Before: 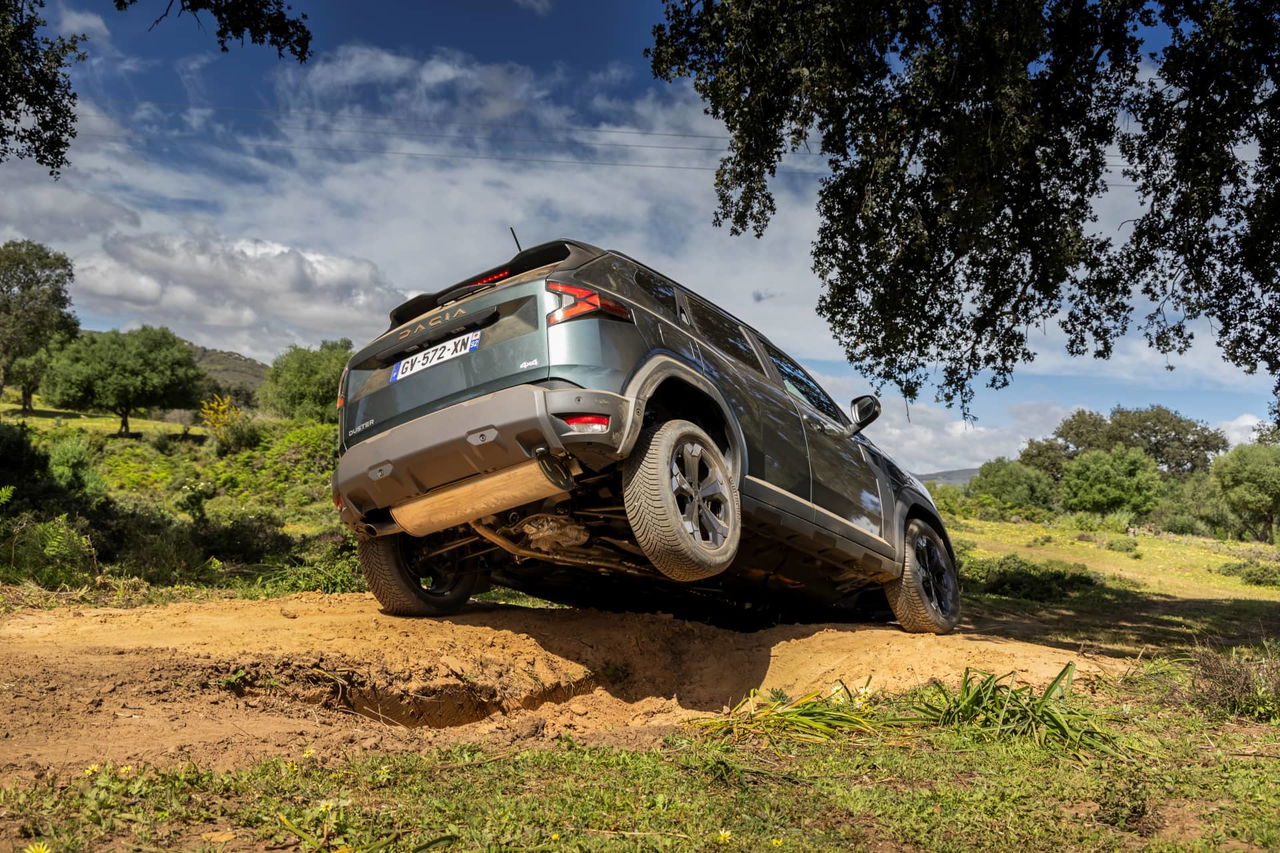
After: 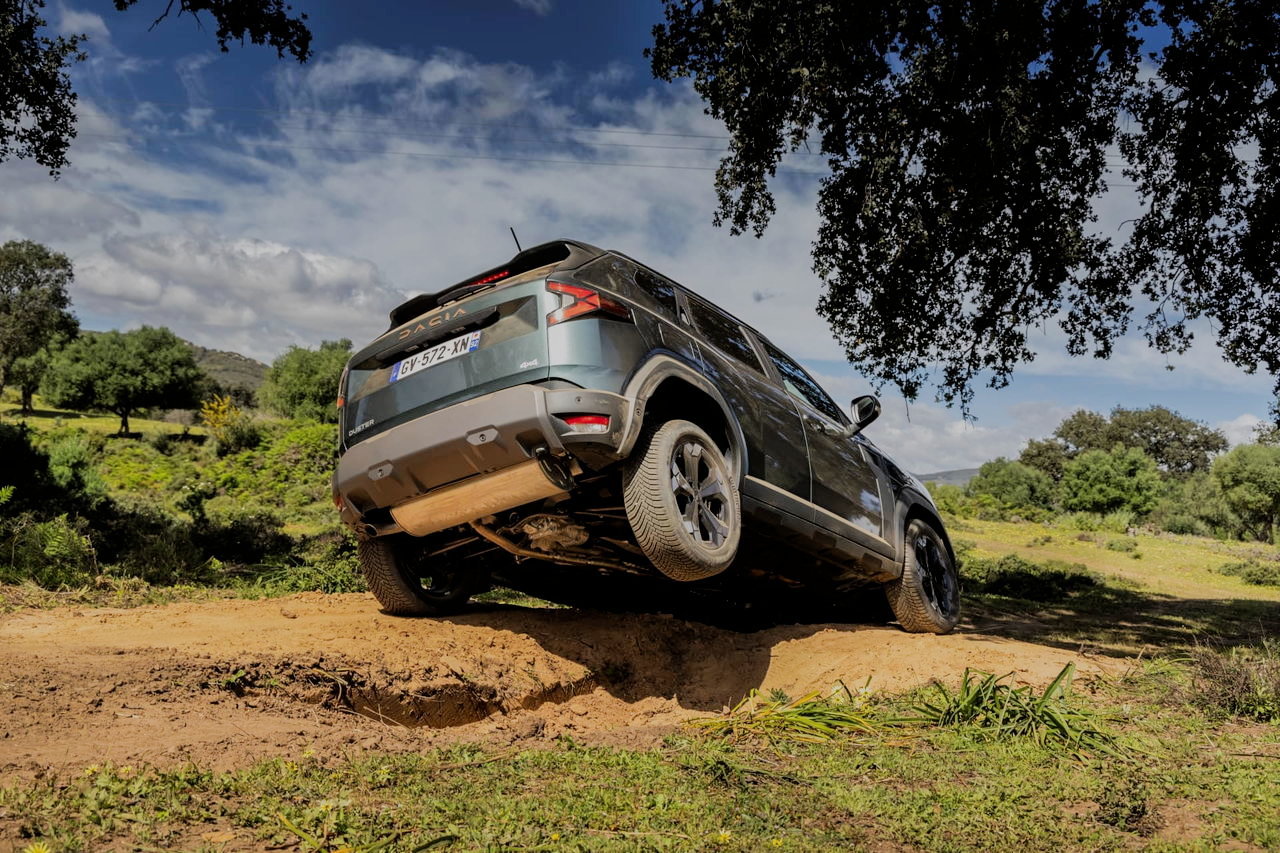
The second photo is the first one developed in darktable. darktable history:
tone equalizer: edges refinement/feathering 500, mask exposure compensation -1.57 EV, preserve details no
filmic rgb: black relative exposure -7.18 EV, white relative exposure 5.35 EV, hardness 3.02
